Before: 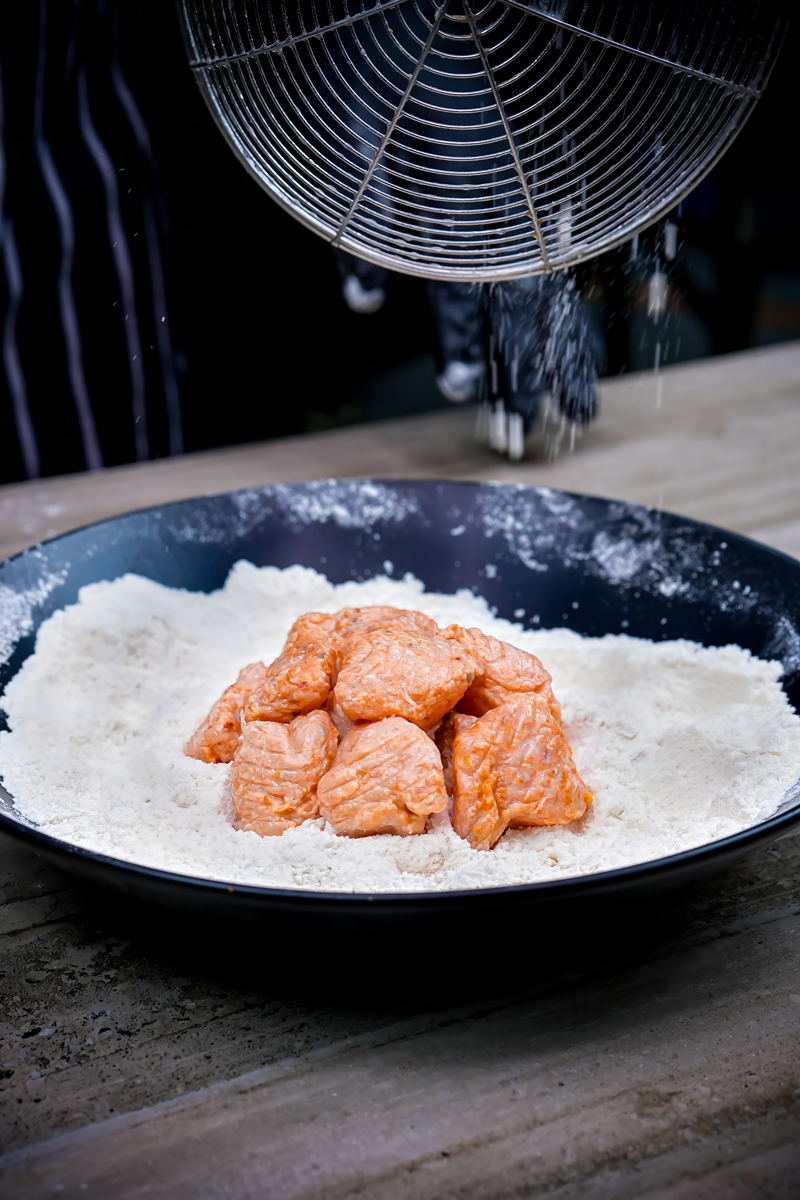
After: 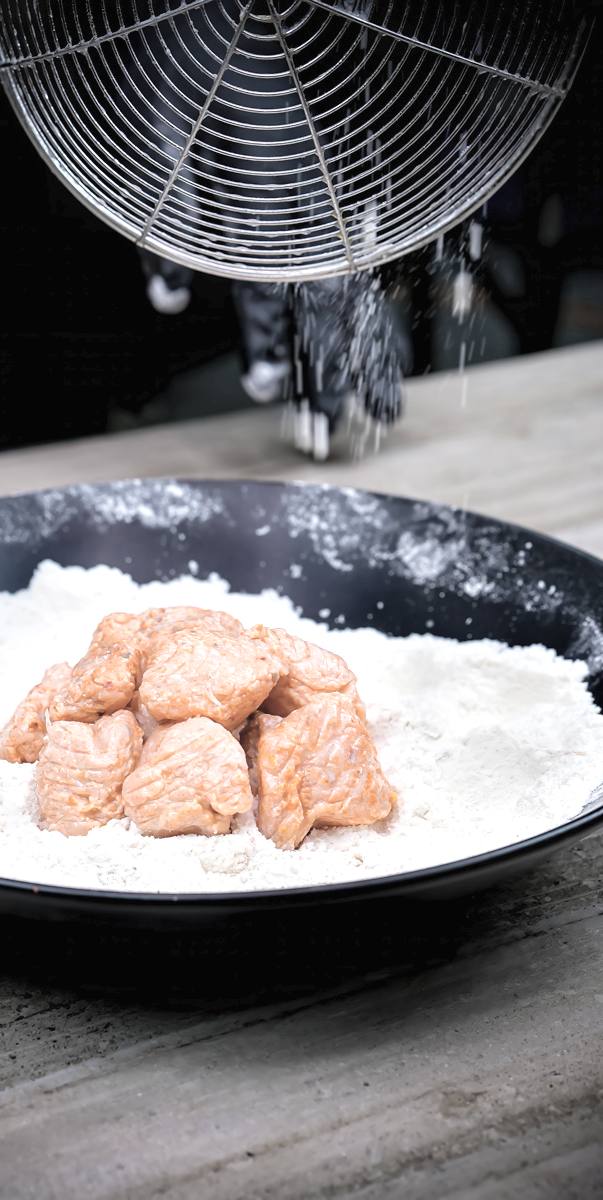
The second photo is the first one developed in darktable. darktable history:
crop and rotate: left 24.544%
contrast brightness saturation: brightness 0.187, saturation -0.5
exposure: black level correction 0, exposure 0.5 EV, compensate highlight preservation false
